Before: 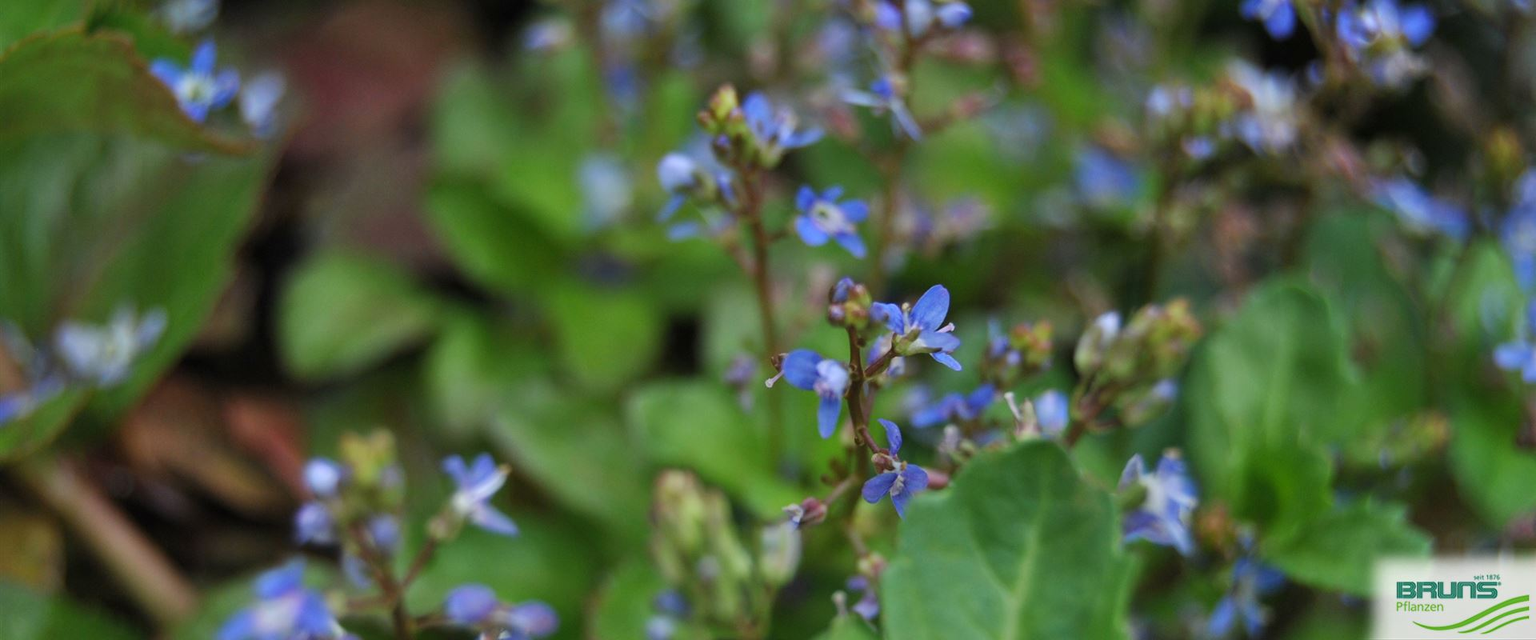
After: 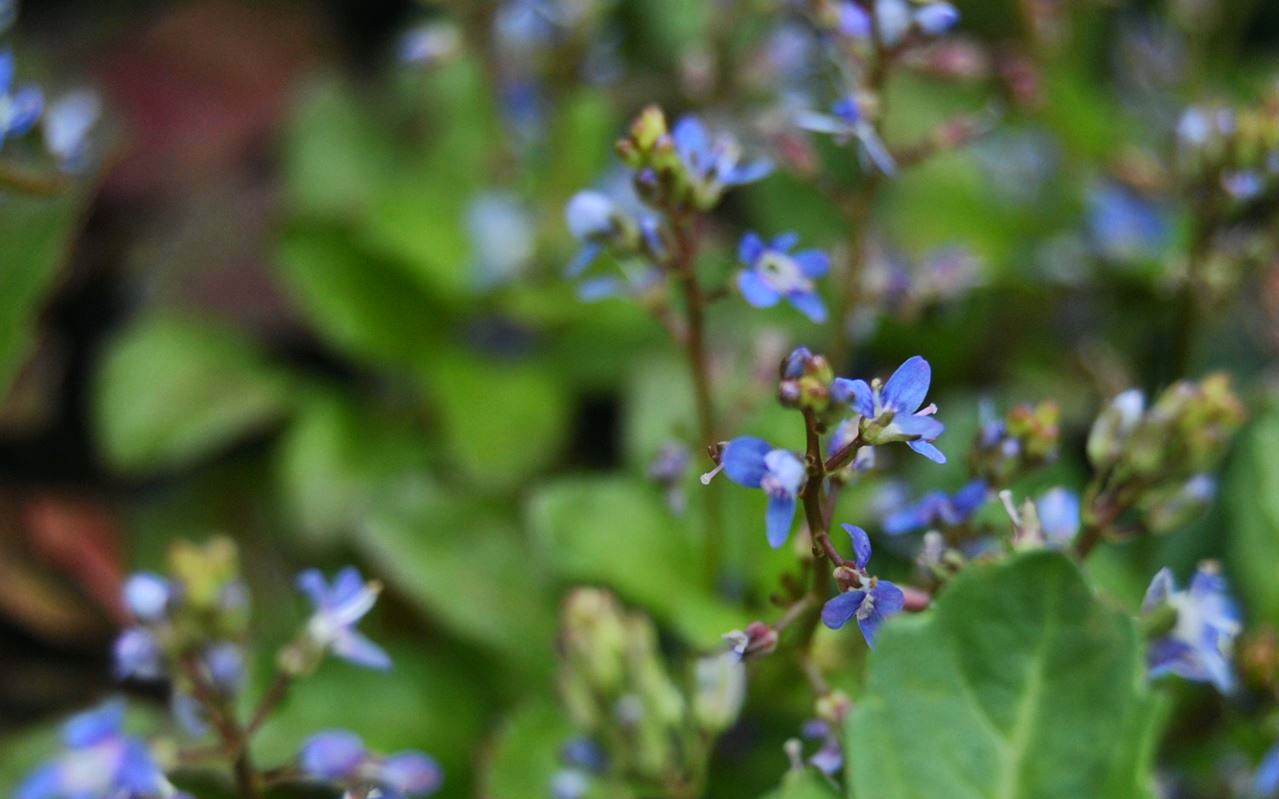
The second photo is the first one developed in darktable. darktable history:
tone curve: curves: ch0 [(0, 0.01) (0.037, 0.032) (0.131, 0.108) (0.275, 0.256) (0.483, 0.512) (0.61, 0.665) (0.696, 0.742) (0.792, 0.819) (0.911, 0.925) (0.997, 0.995)]; ch1 [(0, 0) (0.301, 0.3) (0.423, 0.421) (0.492, 0.488) (0.507, 0.503) (0.53, 0.532) (0.573, 0.586) (0.683, 0.702) (0.746, 0.77) (1, 1)]; ch2 [(0, 0) (0.246, 0.233) (0.36, 0.352) (0.415, 0.415) (0.485, 0.487) (0.502, 0.504) (0.525, 0.518) (0.539, 0.539) (0.587, 0.594) (0.636, 0.652) (0.711, 0.729) (0.845, 0.855) (0.998, 0.977)], color space Lab, independent channels, preserve colors none
crop and rotate: left 13.342%, right 19.991%
tone equalizer: on, module defaults
